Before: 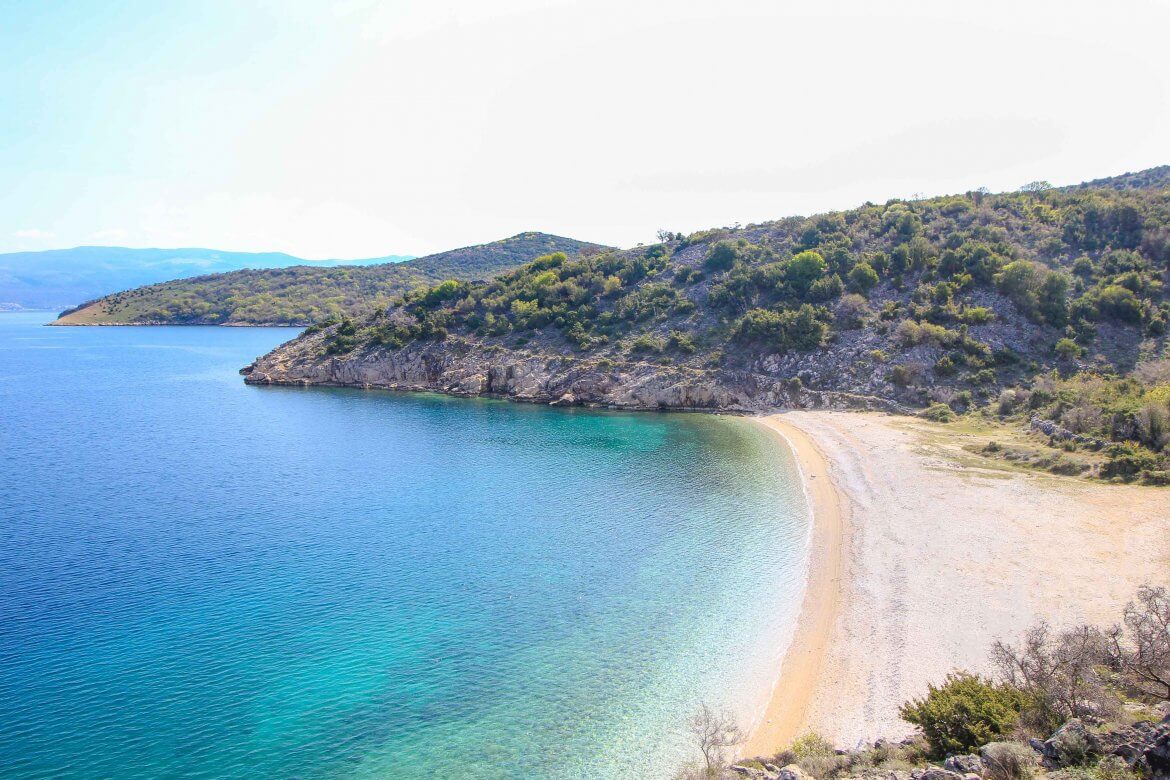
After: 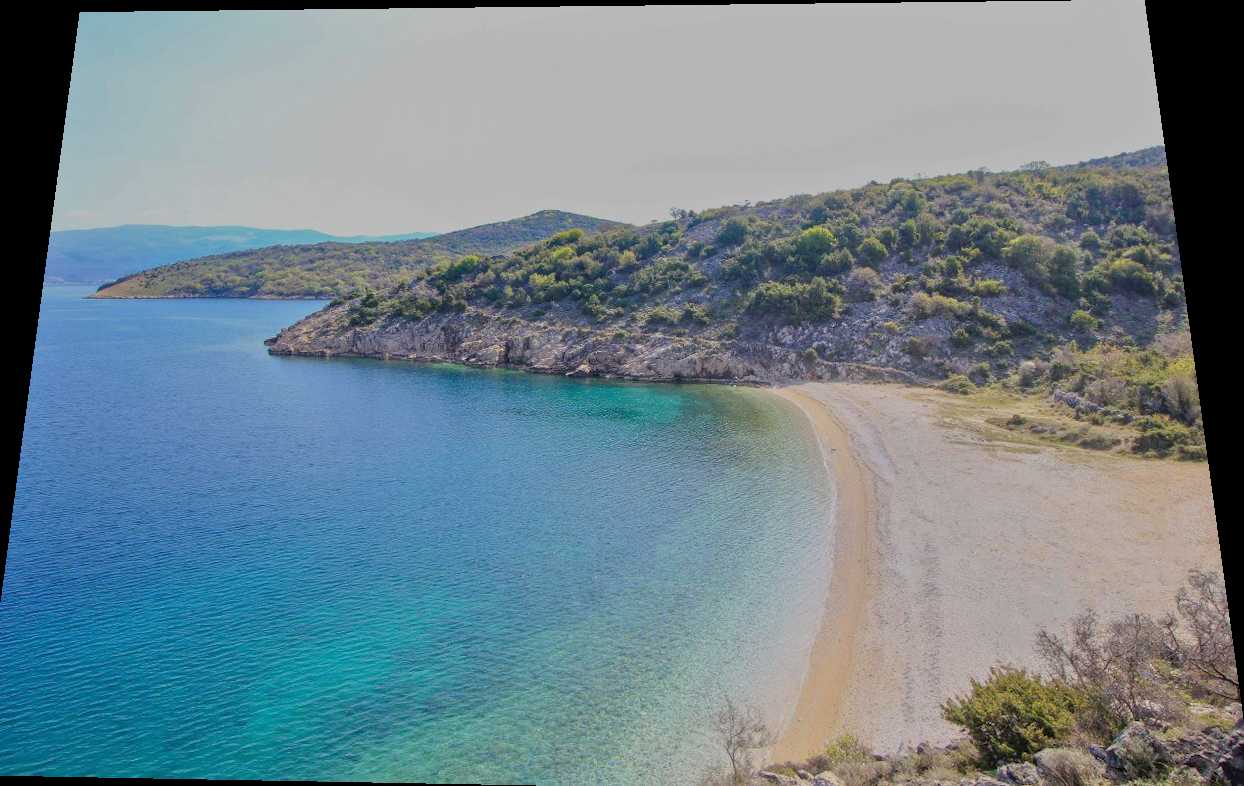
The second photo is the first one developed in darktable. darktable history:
crop and rotate: left 1.774%, right 0.633%, bottom 1.28%
rotate and perspective: rotation 0.128°, lens shift (vertical) -0.181, lens shift (horizontal) -0.044, shear 0.001, automatic cropping off
tone equalizer: -8 EV -0.002 EV, -7 EV 0.005 EV, -6 EV -0.008 EV, -5 EV 0.007 EV, -4 EV -0.042 EV, -3 EV -0.233 EV, -2 EV -0.662 EV, -1 EV -0.983 EV, +0 EV -0.969 EV, smoothing diameter 2%, edges refinement/feathering 20, mask exposure compensation -1.57 EV, filter diffusion 5
